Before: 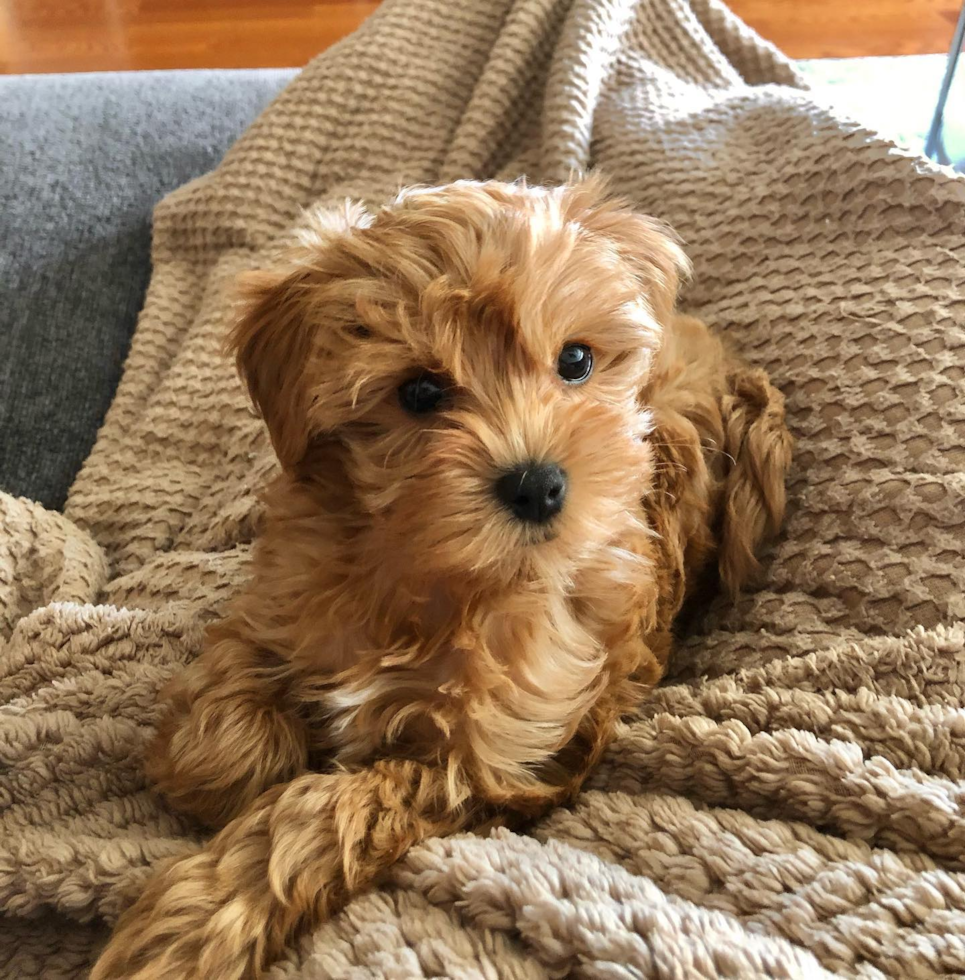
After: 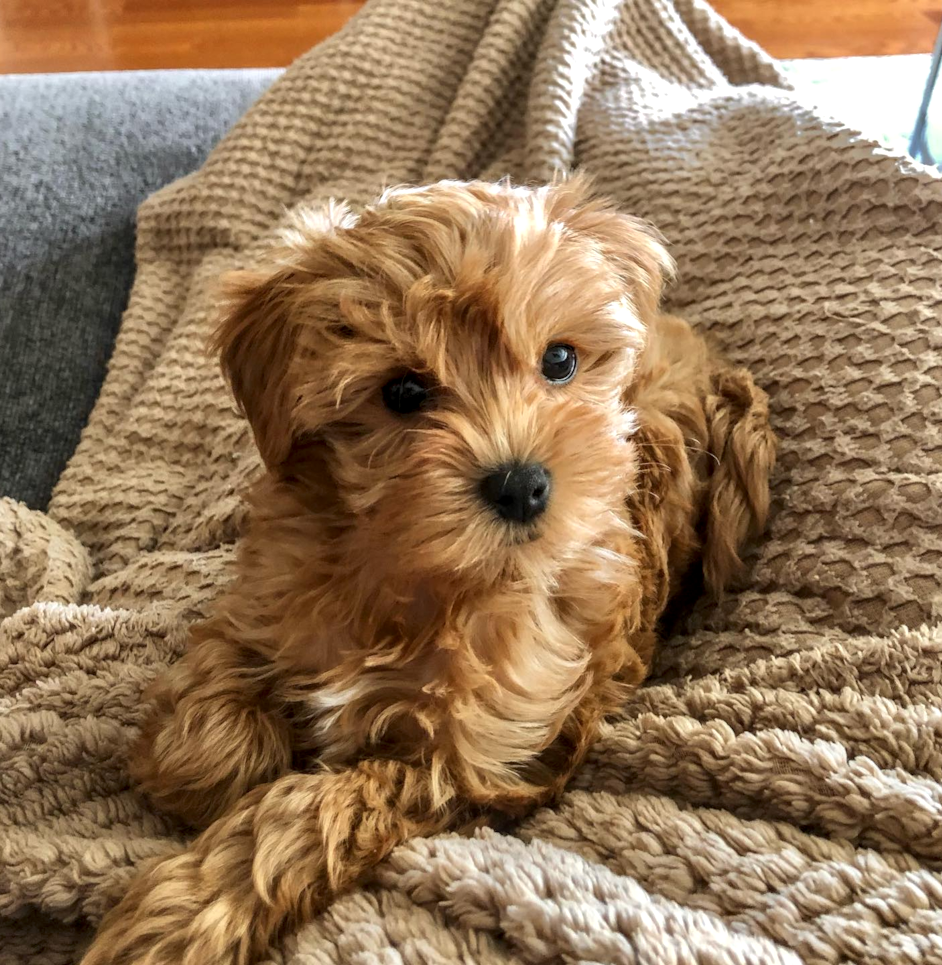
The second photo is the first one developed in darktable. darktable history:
local contrast: highlights 25%, detail 130%
crop and rotate: left 1.701%, right 0.602%, bottom 1.476%
